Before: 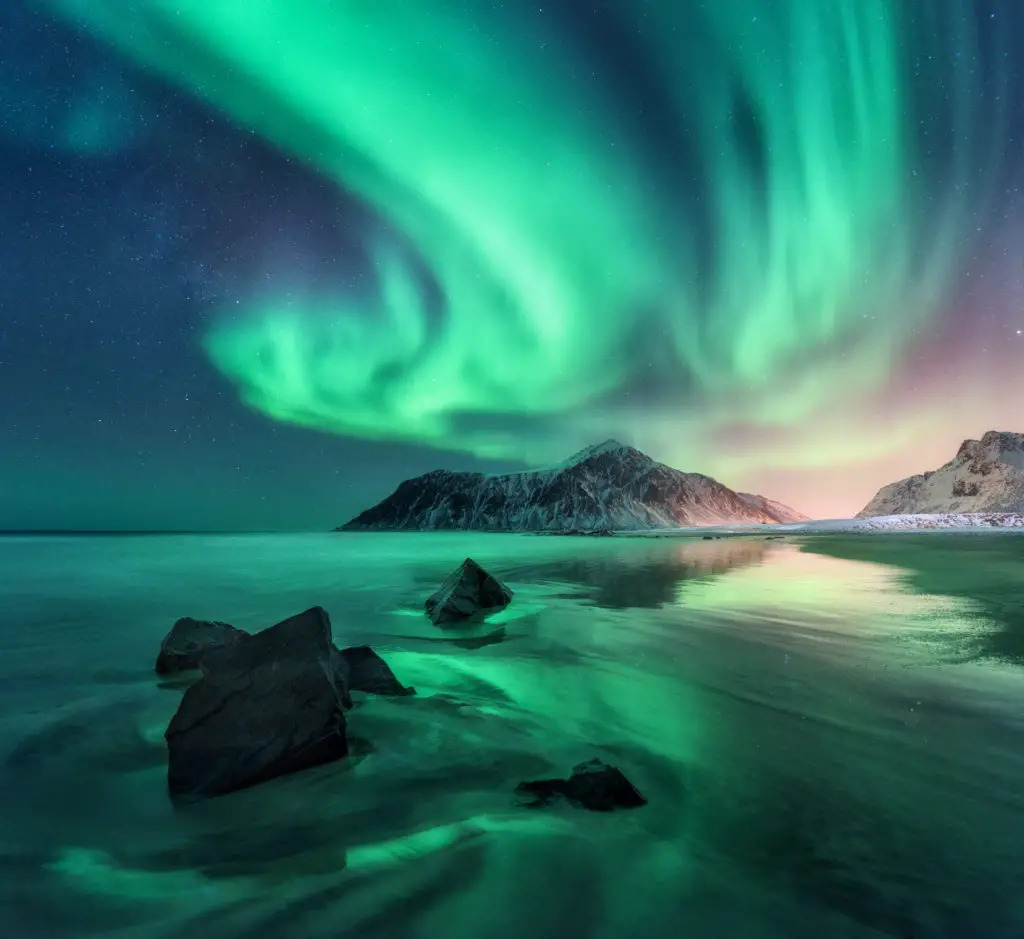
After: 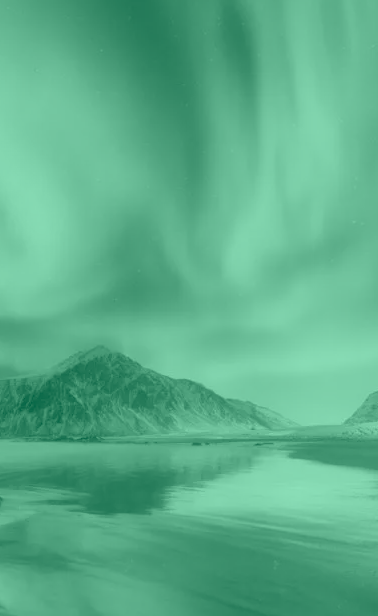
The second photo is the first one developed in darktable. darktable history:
crop and rotate: left 49.936%, top 10.094%, right 13.136%, bottom 24.256%
exposure: compensate highlight preservation false
colorize: hue 147.6°, saturation 65%, lightness 21.64%
